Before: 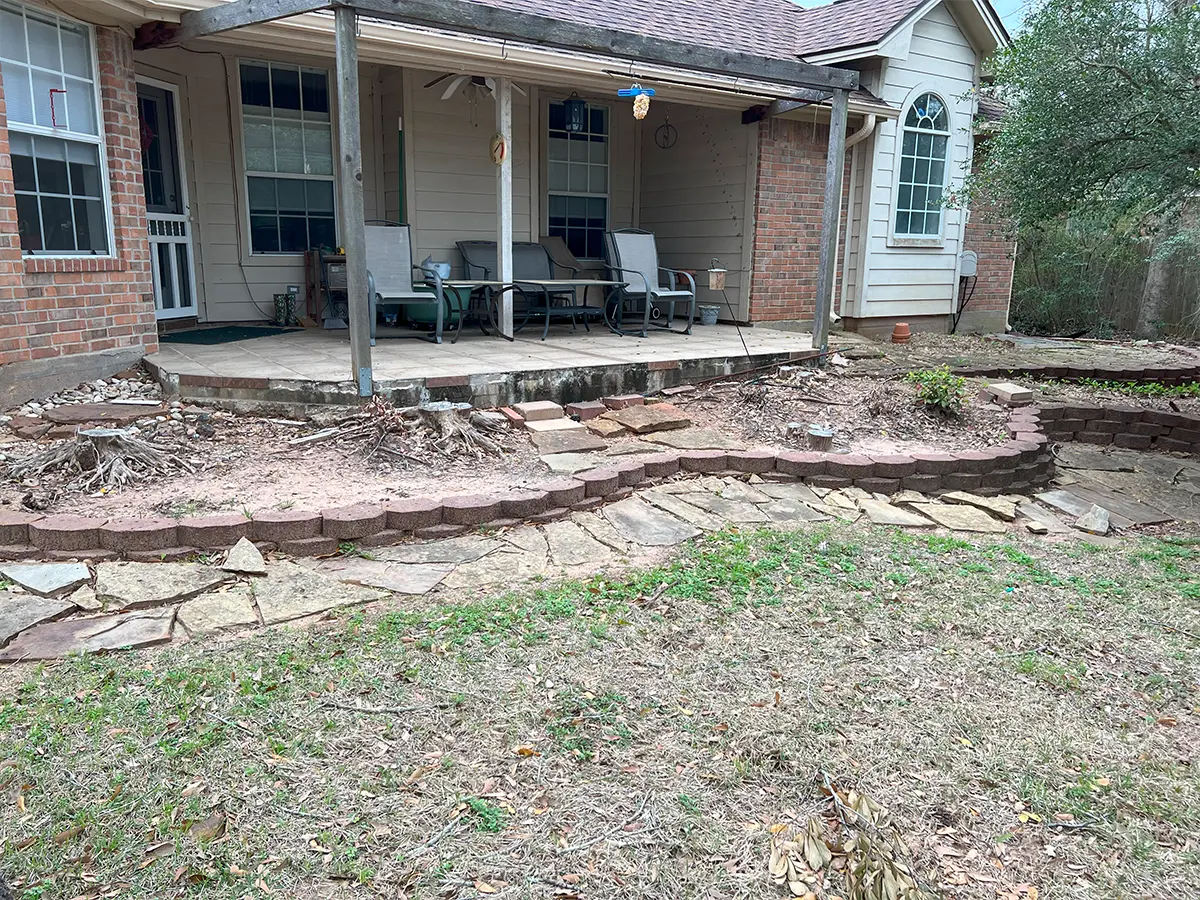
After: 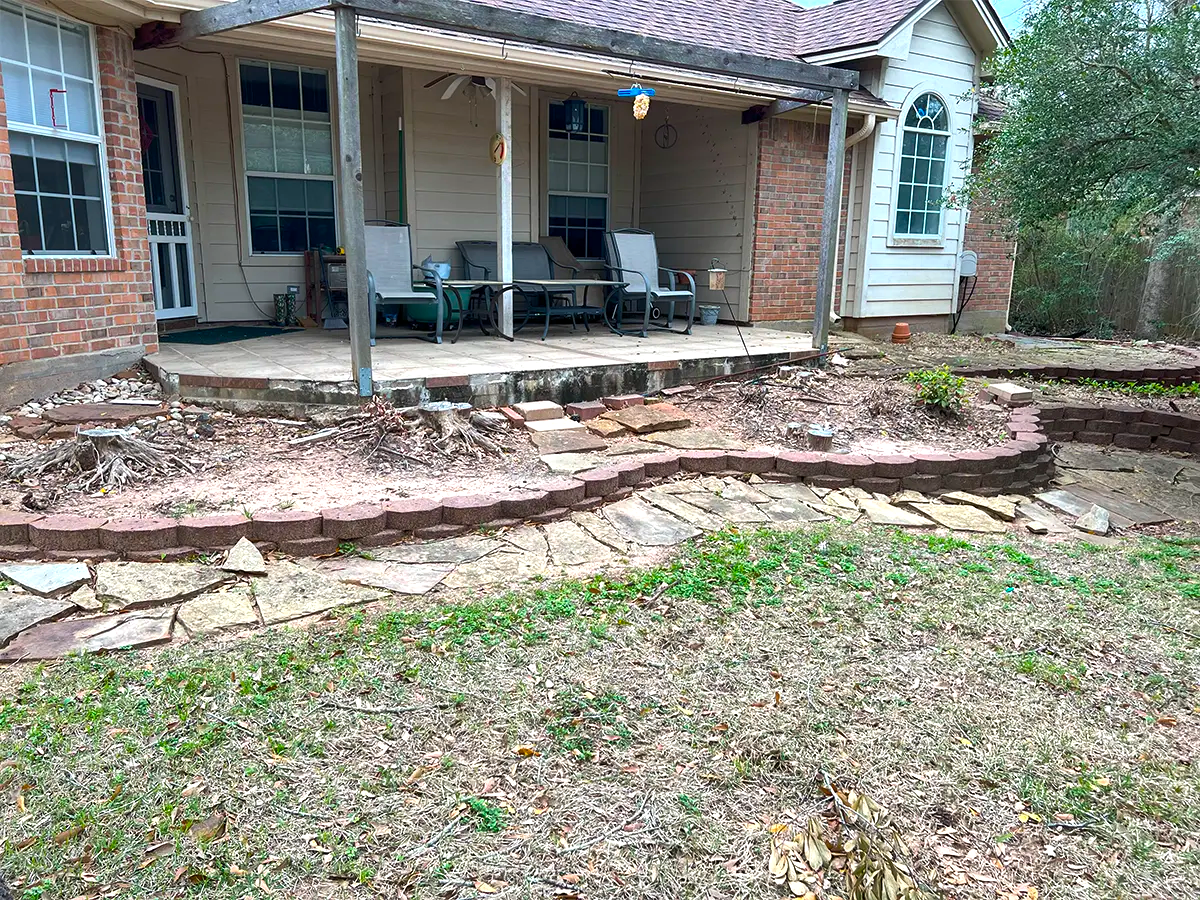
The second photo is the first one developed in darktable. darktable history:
shadows and highlights: low approximation 0.01, soften with gaussian
color balance rgb: perceptual saturation grading › global saturation 29.352%, perceptual brilliance grading › highlights 9.69%, perceptual brilliance grading › mid-tones 5.08%, global vibrance 20%
exposure: exposure -0.04 EV, compensate highlight preservation false
